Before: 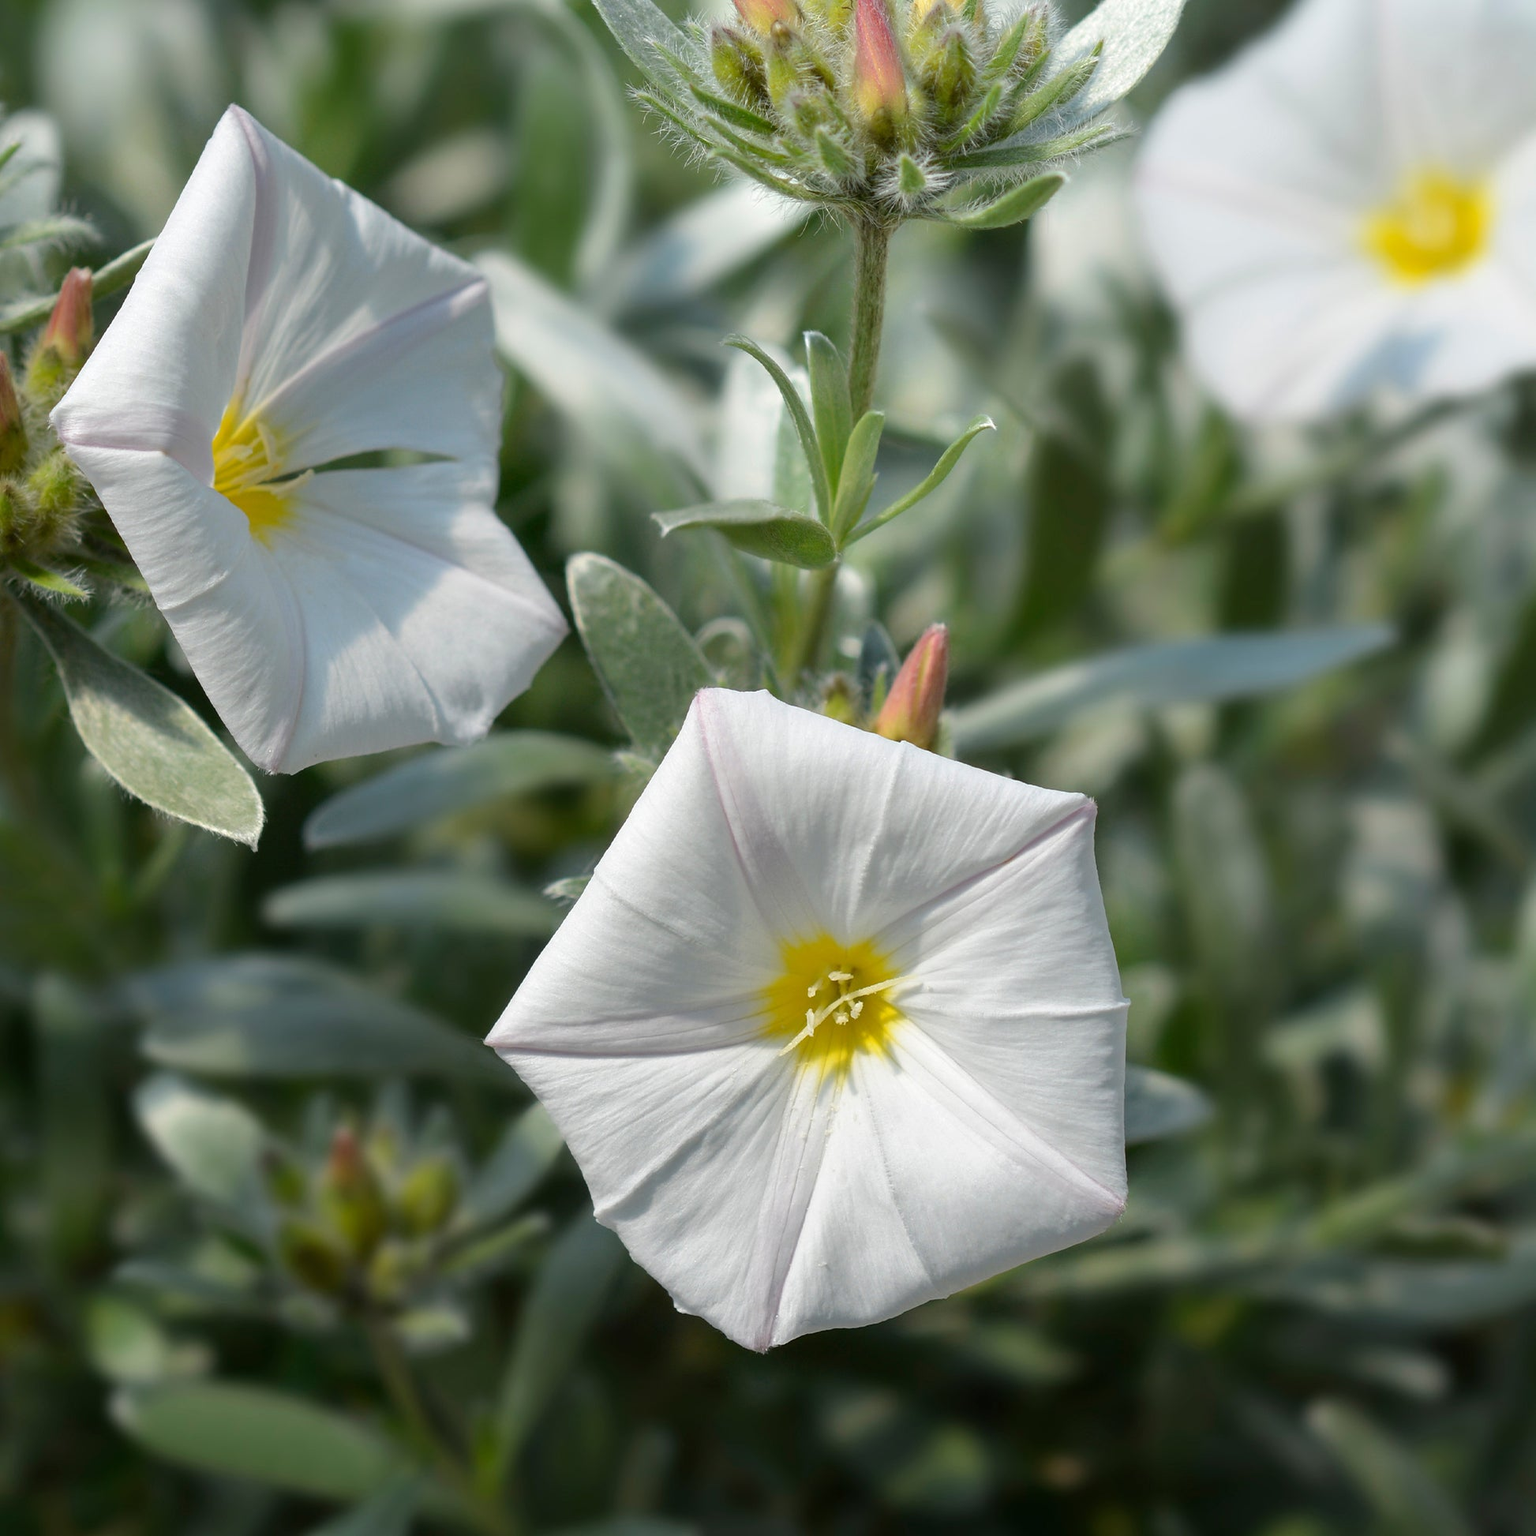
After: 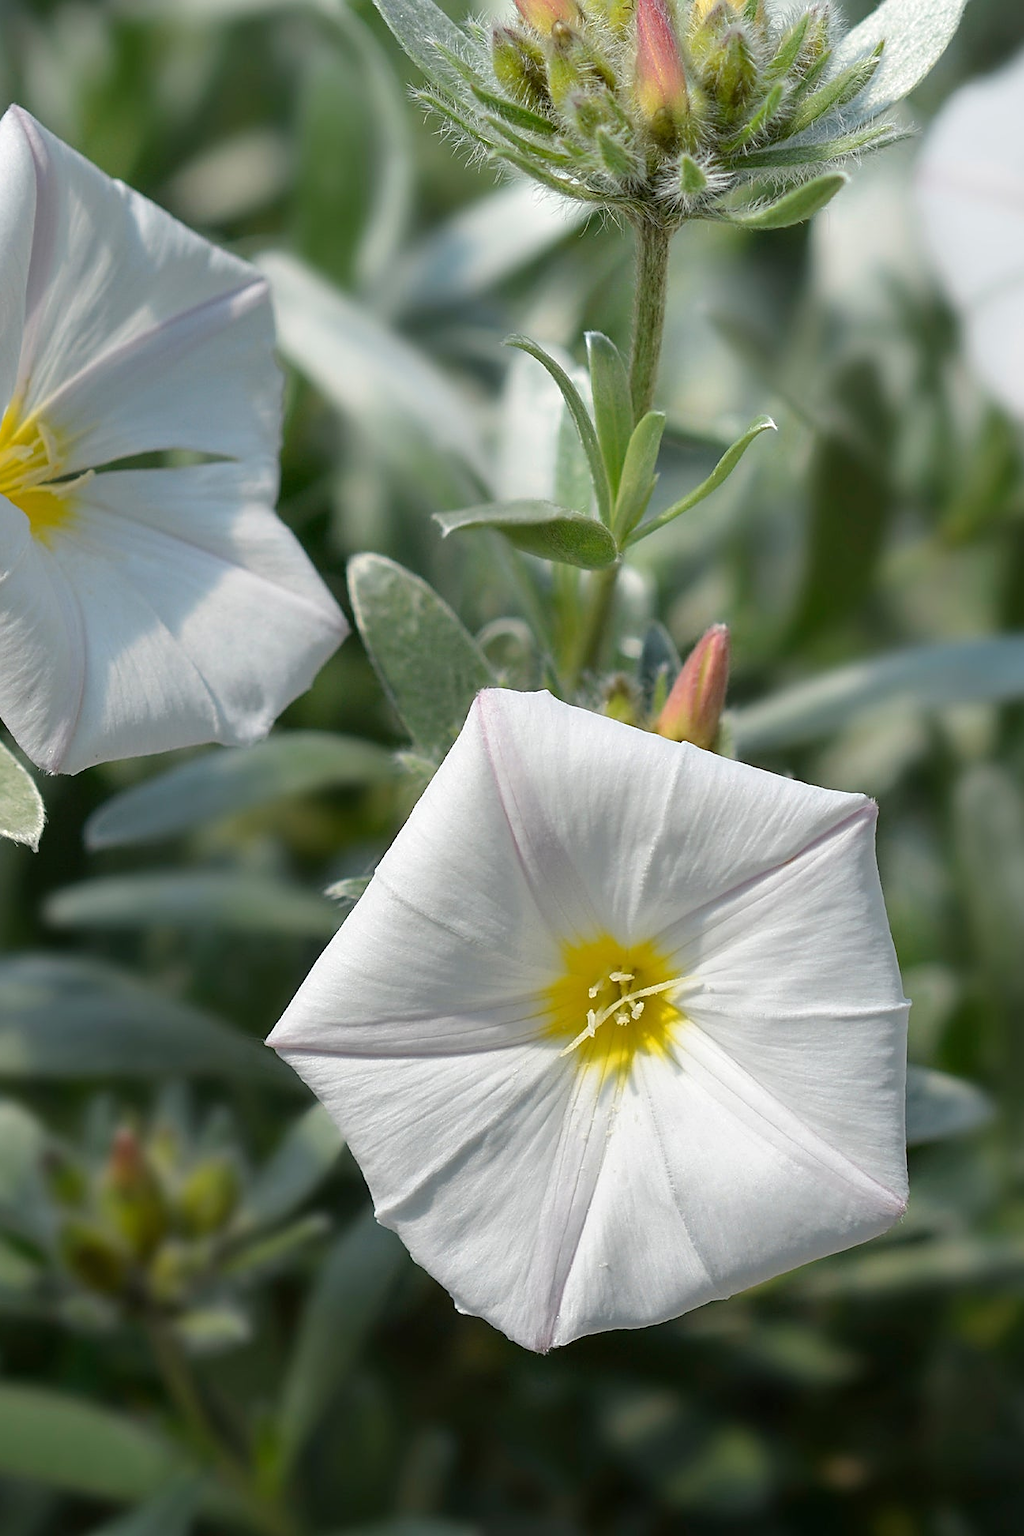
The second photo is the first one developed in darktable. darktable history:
sharpen: on, module defaults
crop and rotate: left 14.292%, right 19.041%
